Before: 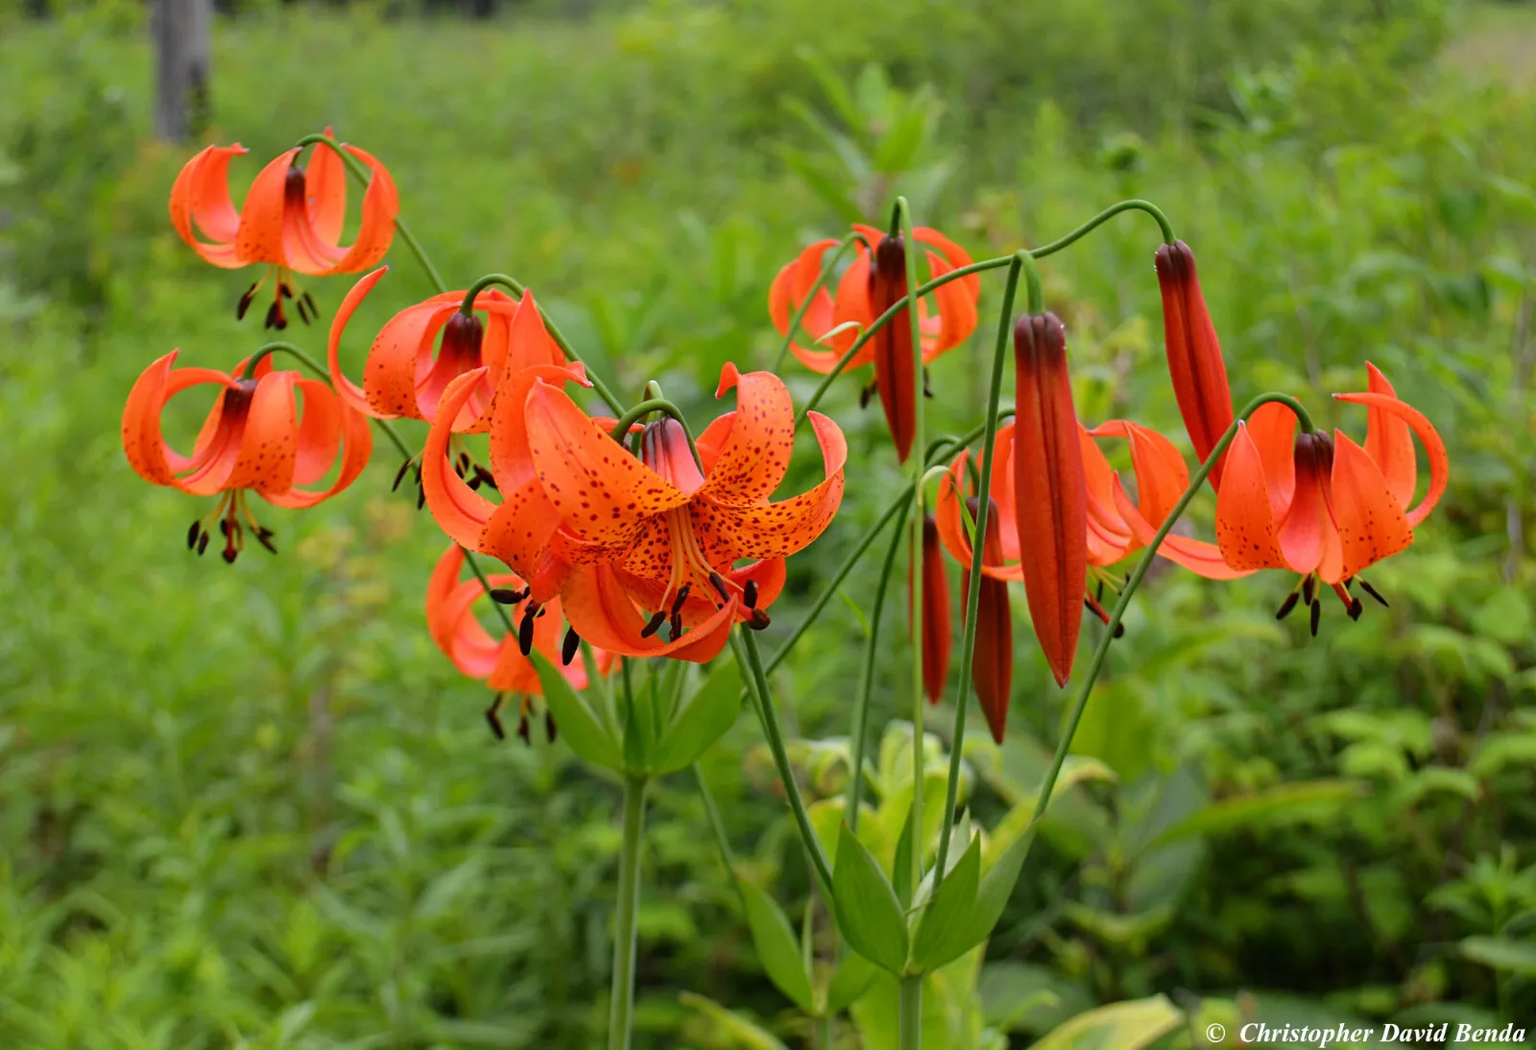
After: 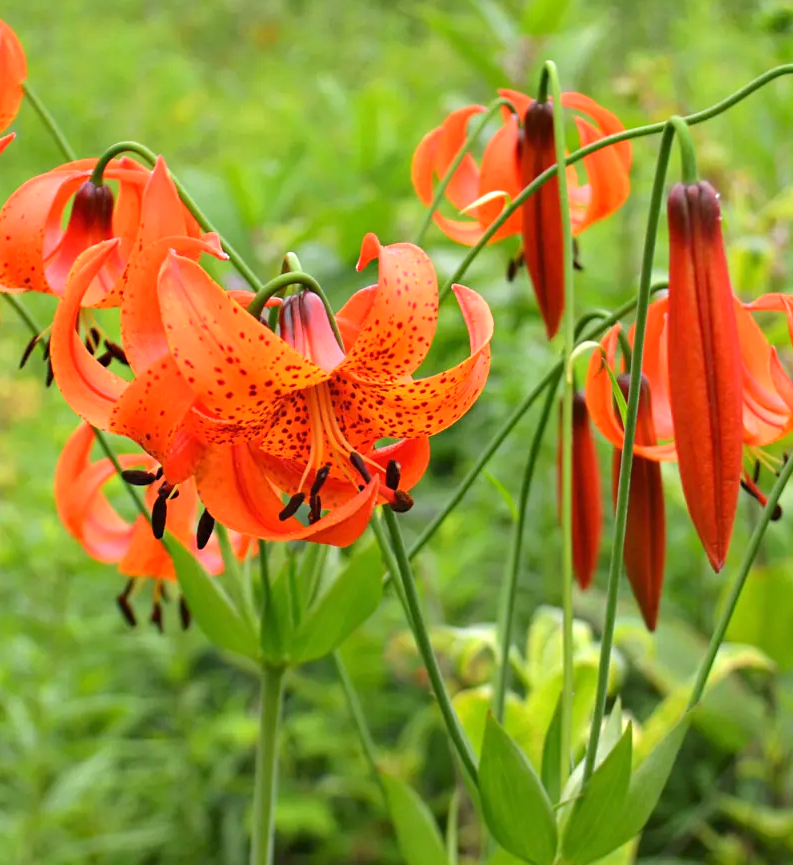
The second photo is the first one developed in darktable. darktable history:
crop and rotate: angle 0.02°, left 24.332%, top 13.154%, right 26.031%, bottom 7.696%
exposure: exposure 0.718 EV, compensate highlight preservation false
